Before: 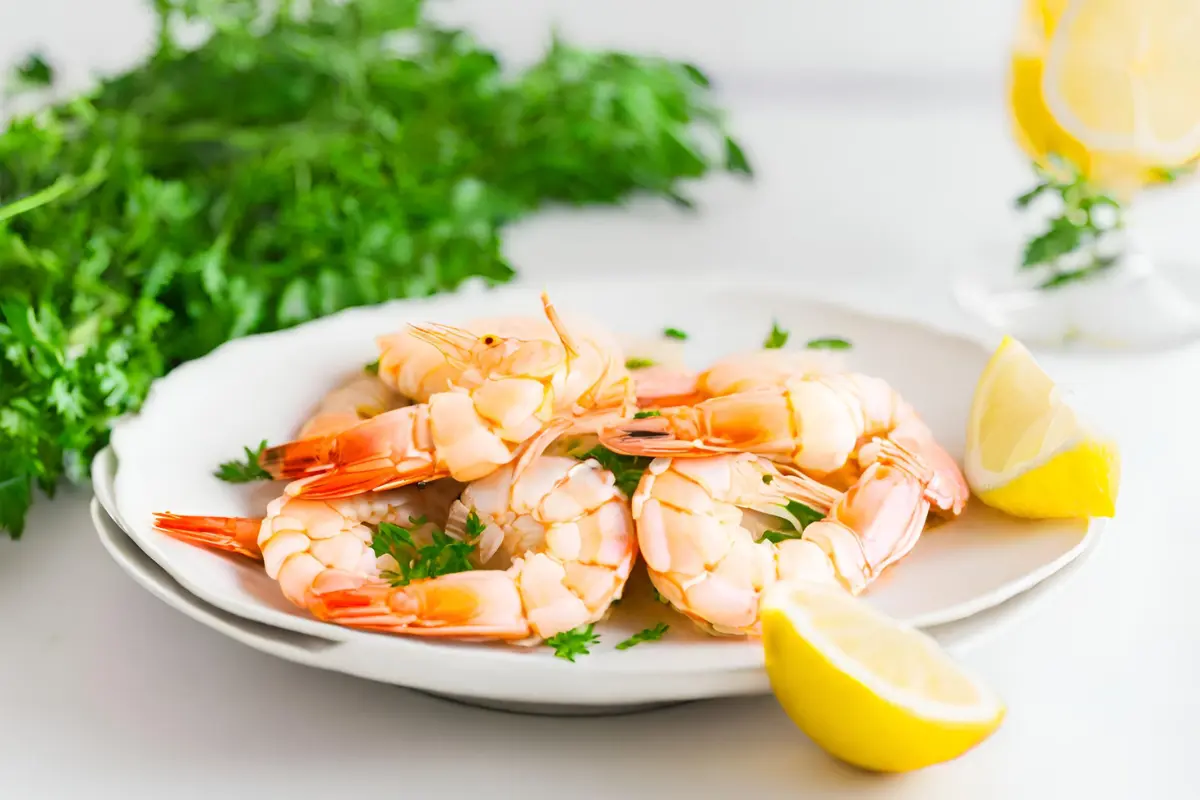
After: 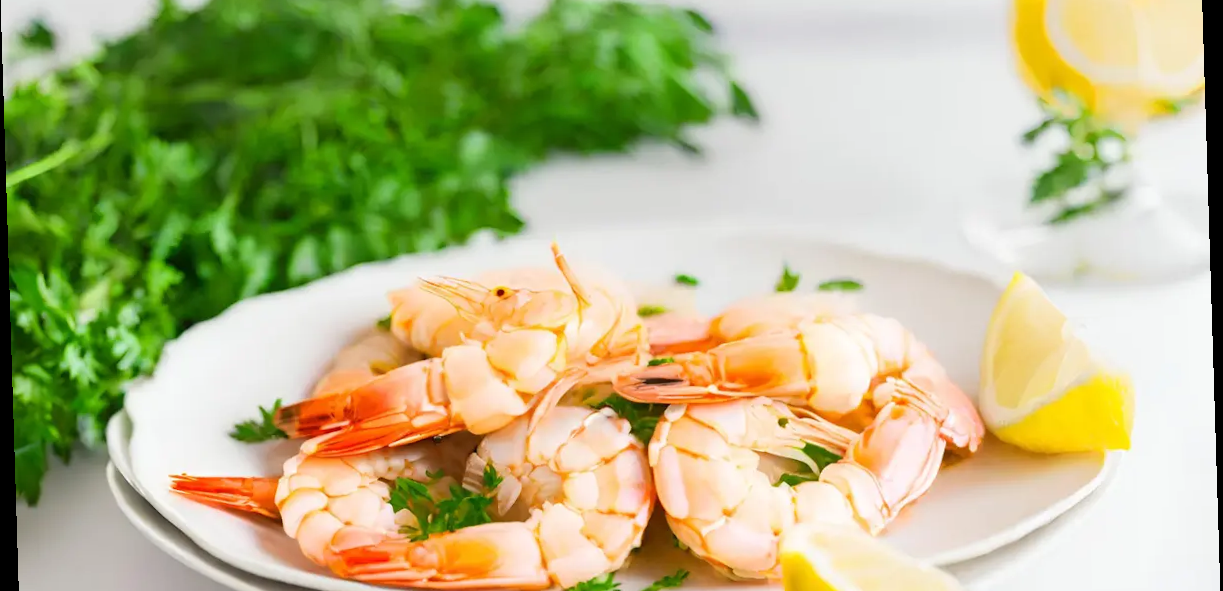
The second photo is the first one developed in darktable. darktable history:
rotate and perspective: rotation -1.77°, lens shift (horizontal) 0.004, automatic cropping off
crop and rotate: top 8.293%, bottom 20.996%
